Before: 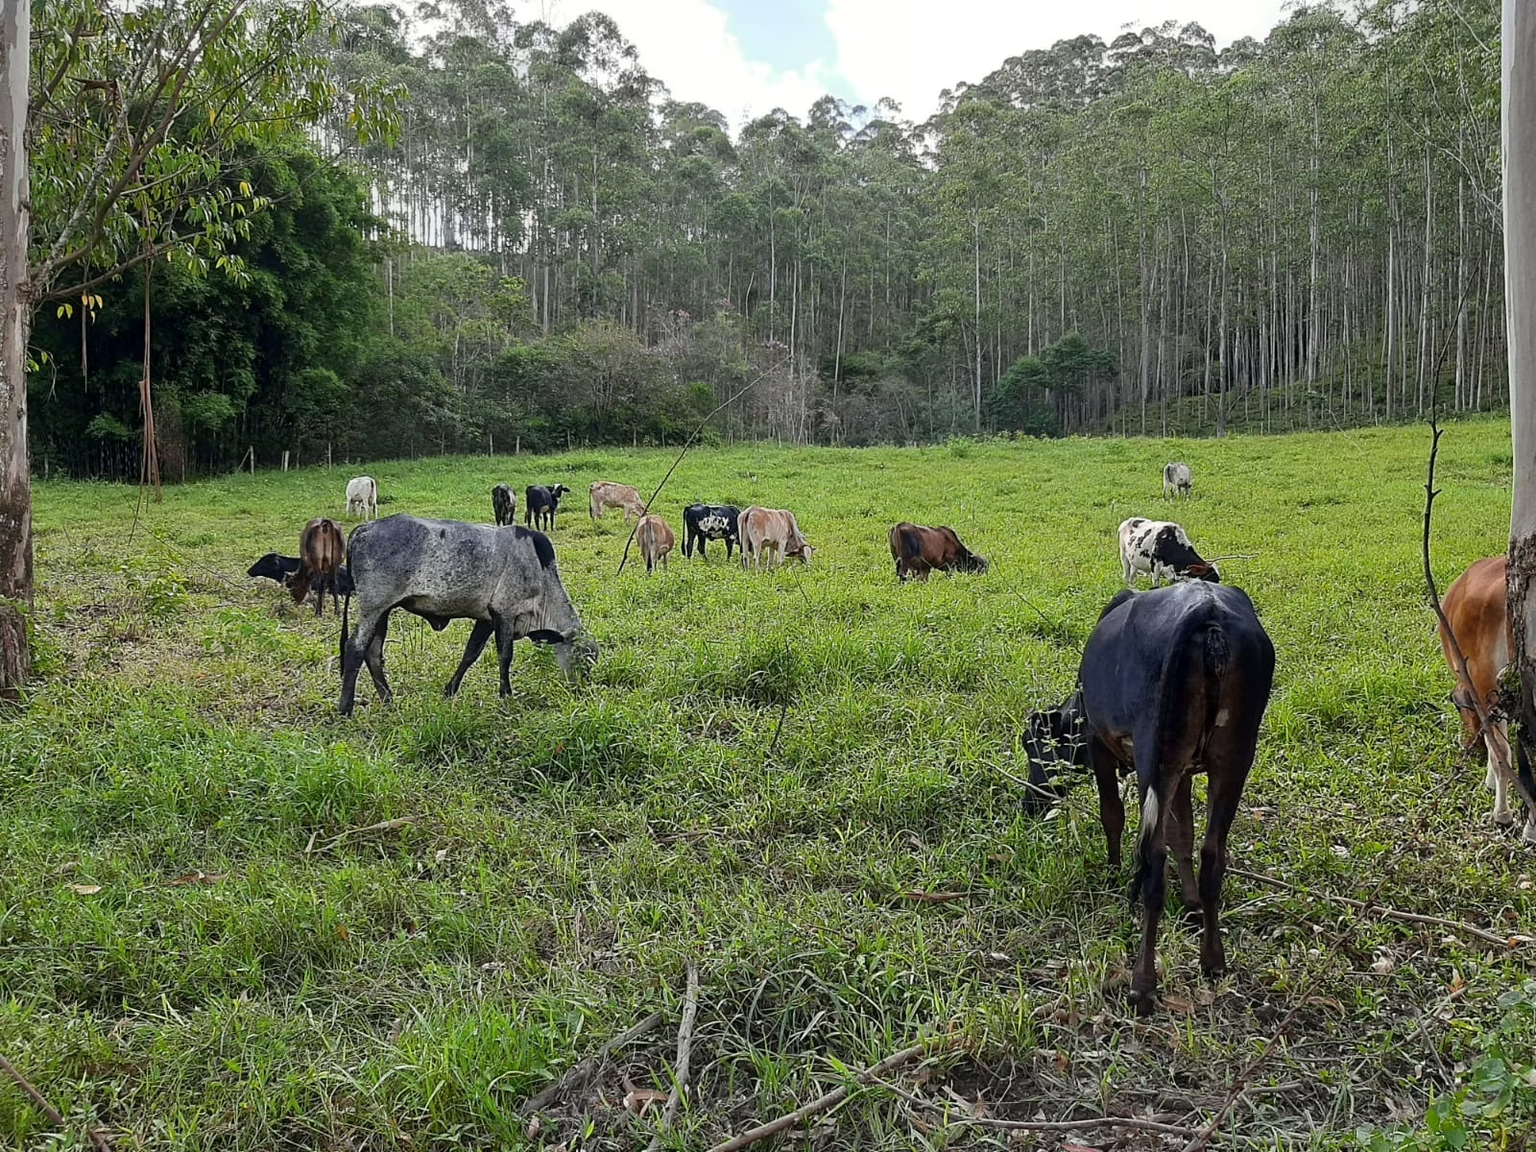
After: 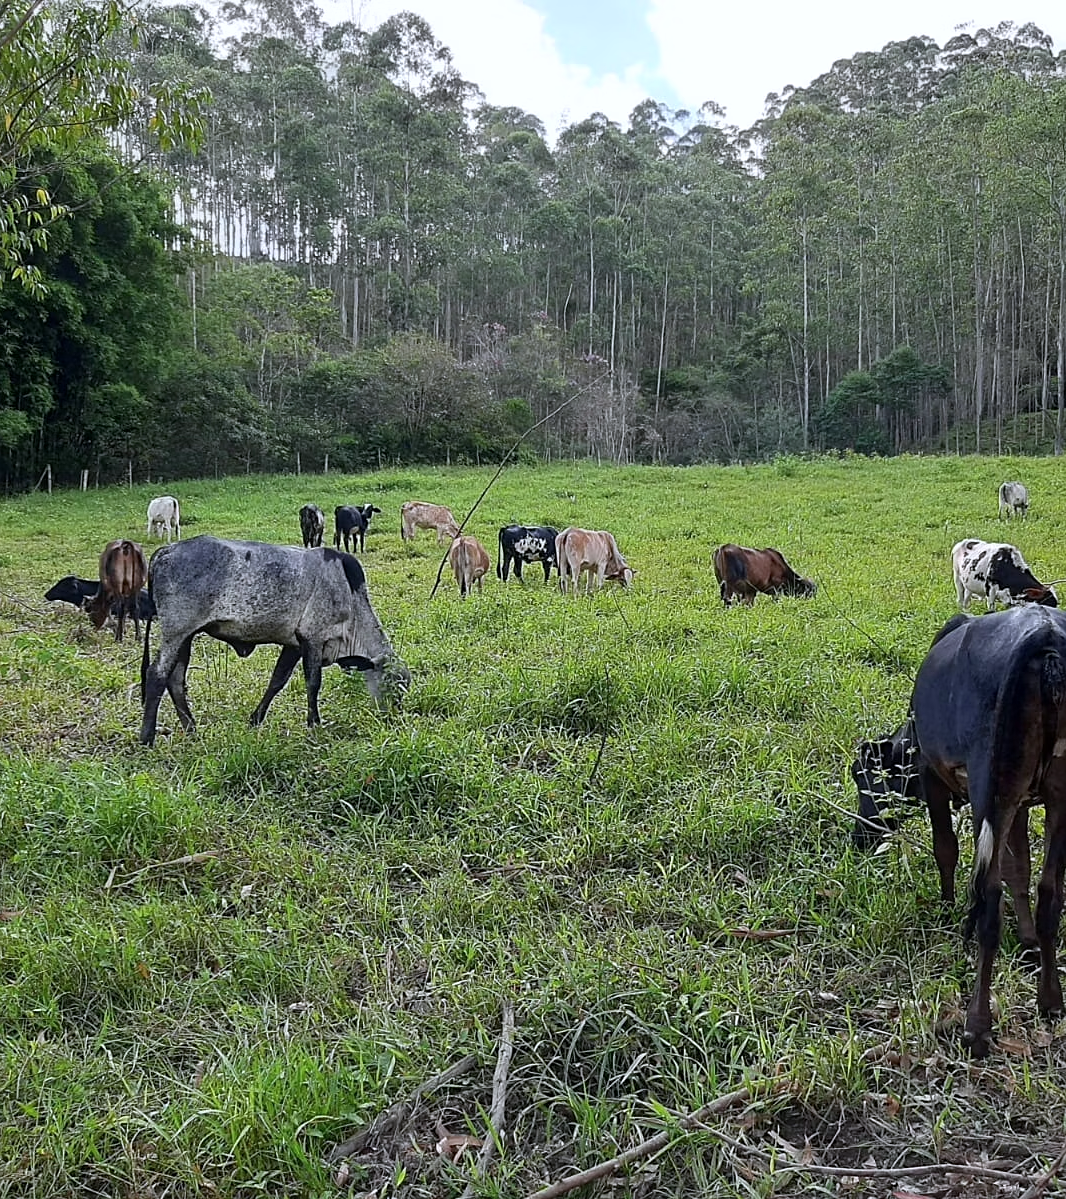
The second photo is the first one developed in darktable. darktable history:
color calibration: illuminant as shot in camera, x 0.358, y 0.373, temperature 4628.91 K
sharpen: amount 0.2
crop and rotate: left 13.409%, right 19.924%
